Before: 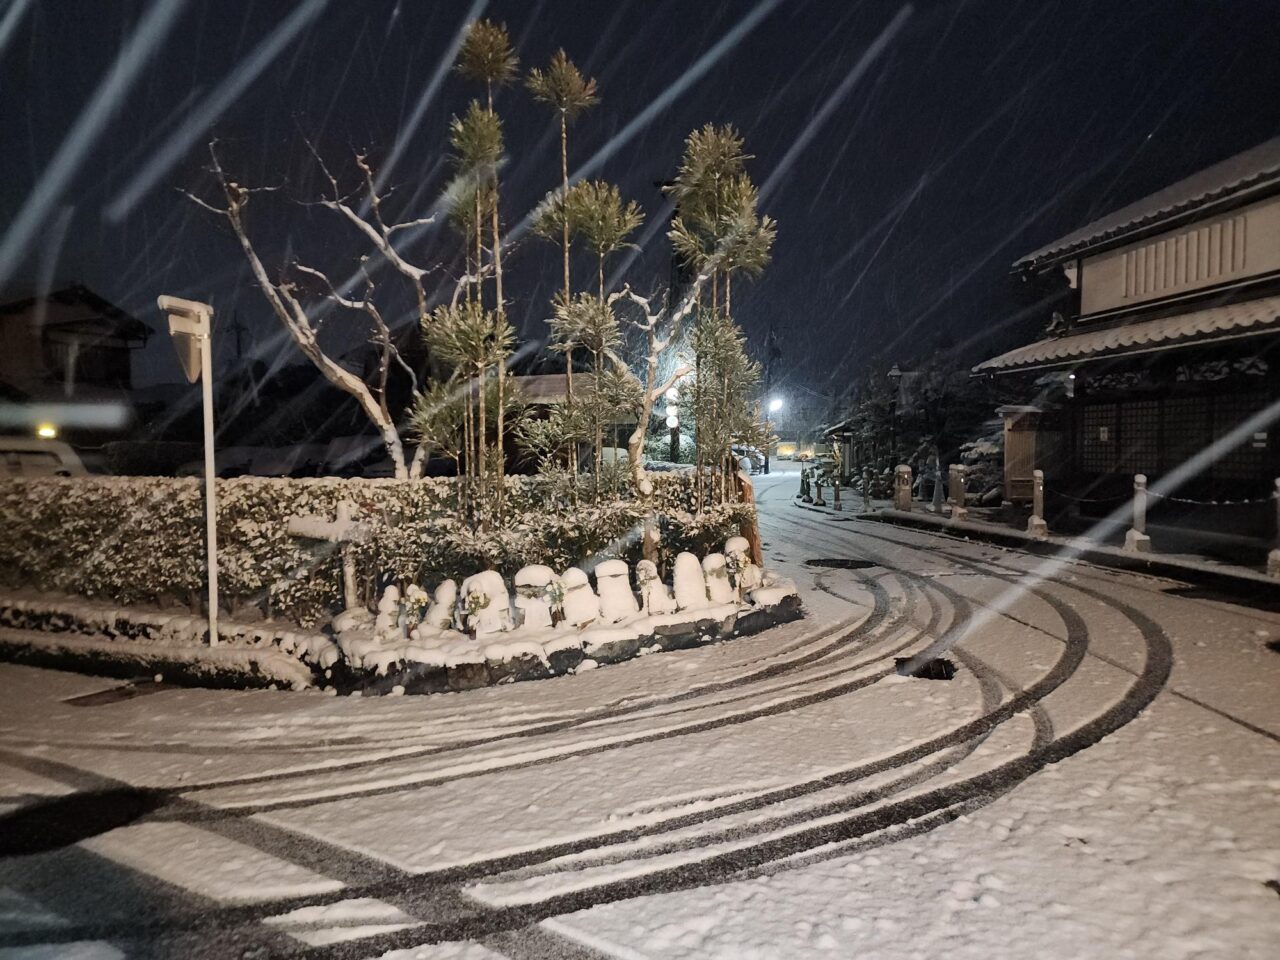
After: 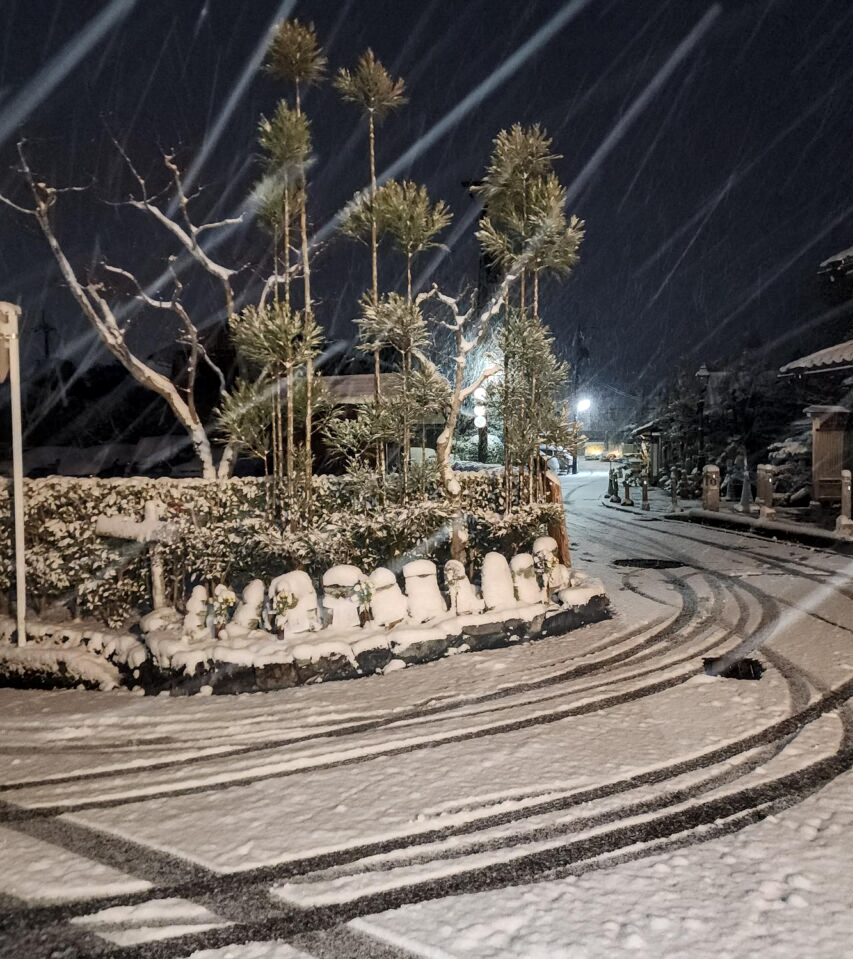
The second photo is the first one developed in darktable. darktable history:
crop and rotate: left 15.055%, right 18.278%
local contrast: on, module defaults
